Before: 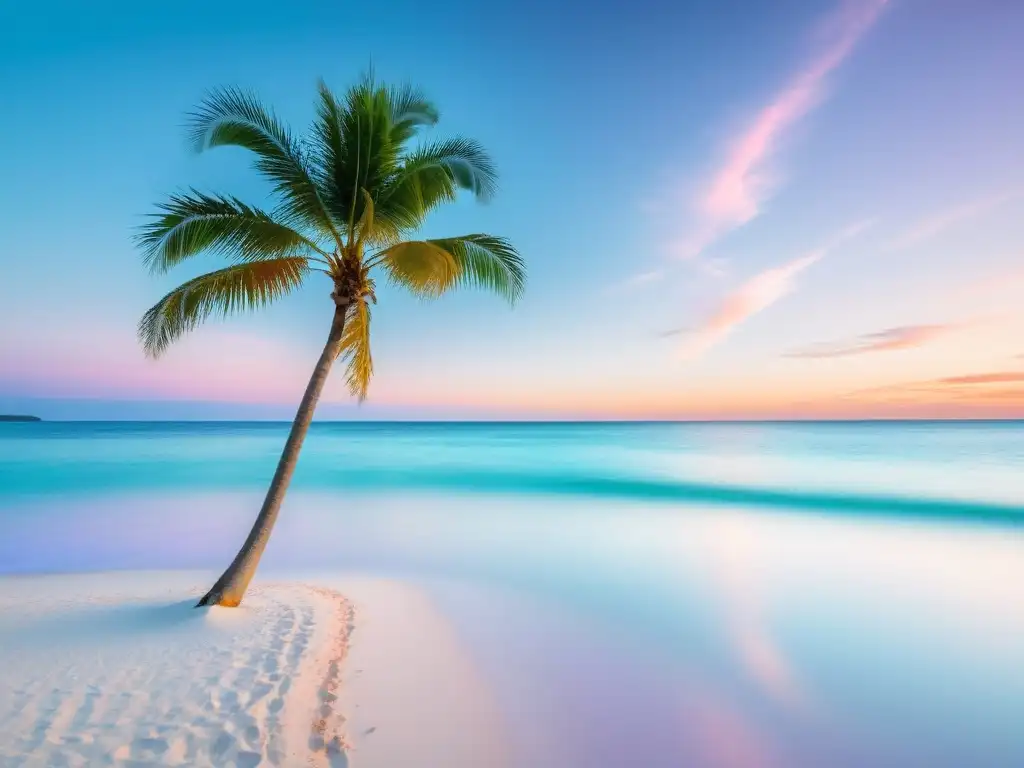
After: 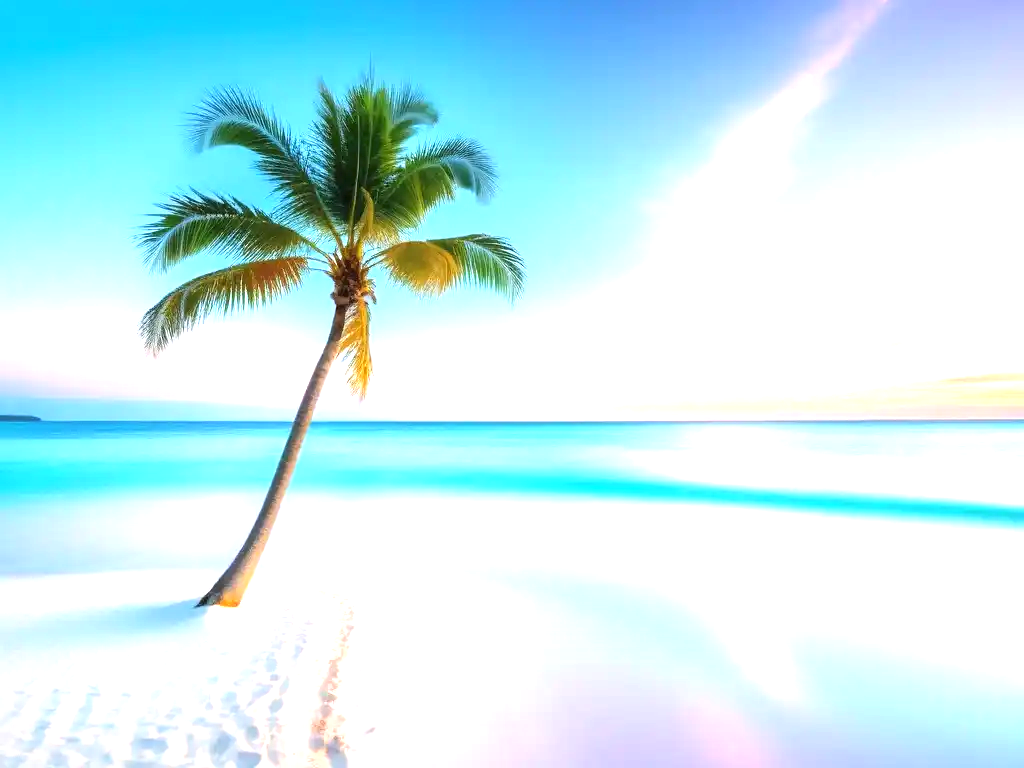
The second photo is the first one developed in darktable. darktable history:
exposure: black level correction 0, exposure 1.2 EV, compensate highlight preservation false
tone equalizer: edges refinement/feathering 500, mask exposure compensation -1.57 EV, preserve details no
